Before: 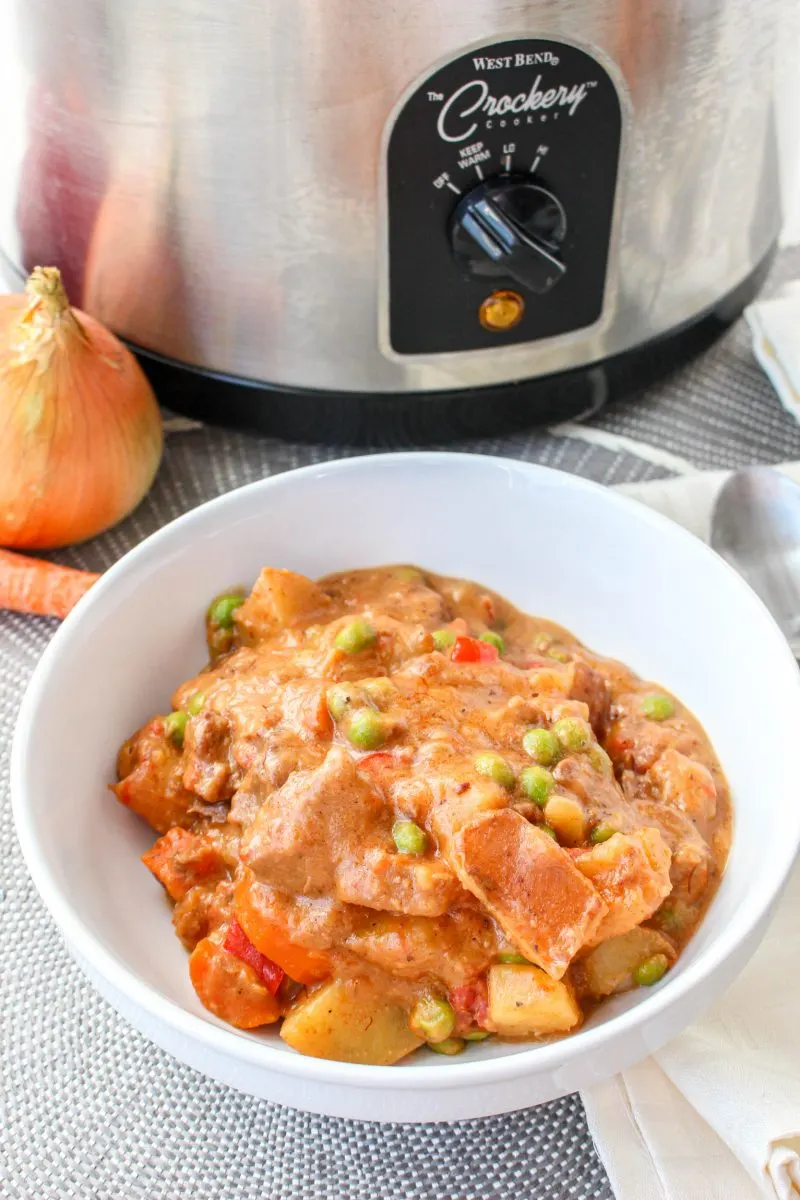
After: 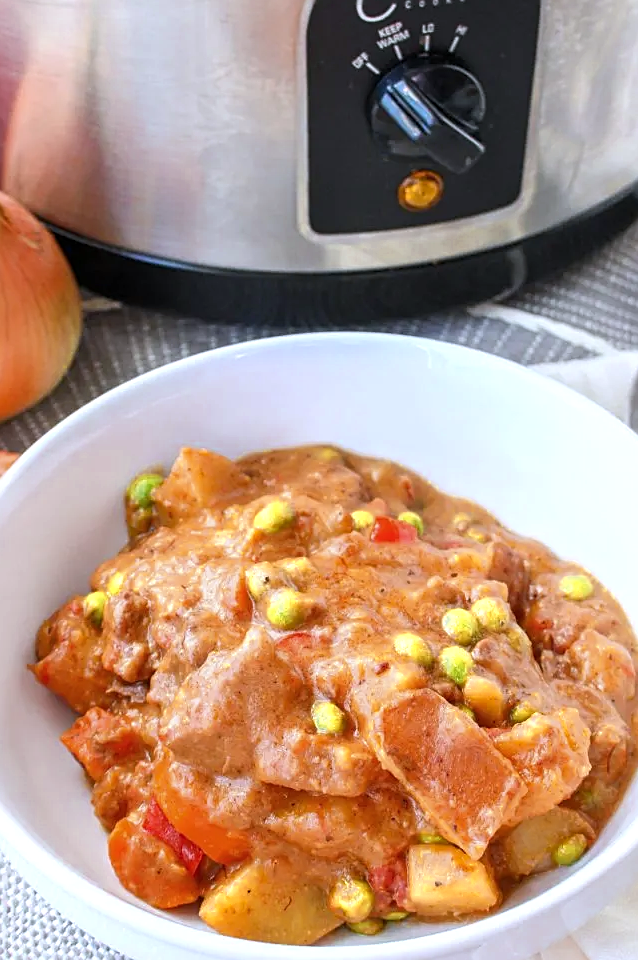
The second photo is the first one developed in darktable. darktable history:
color calibration: gray › normalize channels true, illuminant as shot in camera, x 0.358, y 0.373, temperature 4628.91 K, gamut compression 0.008
crop and rotate: left 10.233%, top 10.024%, right 9.951%, bottom 9.949%
sharpen: on, module defaults
color zones: curves: ch0 [(0, 0.485) (0.178, 0.476) (0.261, 0.623) (0.411, 0.403) (0.708, 0.603) (0.934, 0.412)]; ch1 [(0.003, 0.485) (0.149, 0.496) (0.229, 0.584) (0.326, 0.551) (0.484, 0.262) (0.757, 0.643)]
